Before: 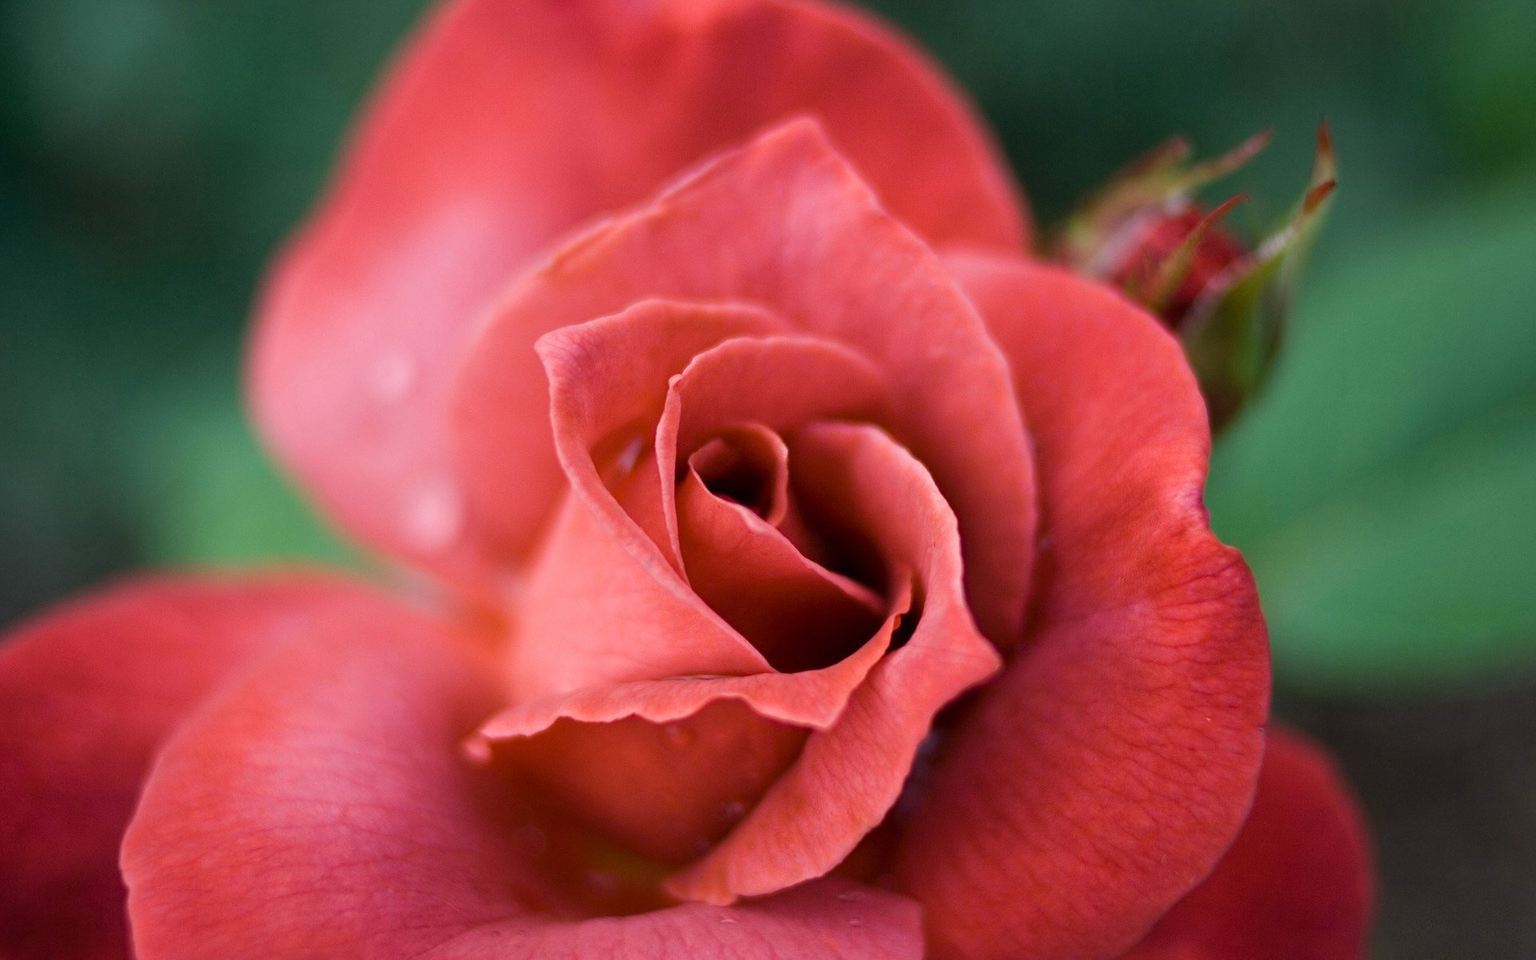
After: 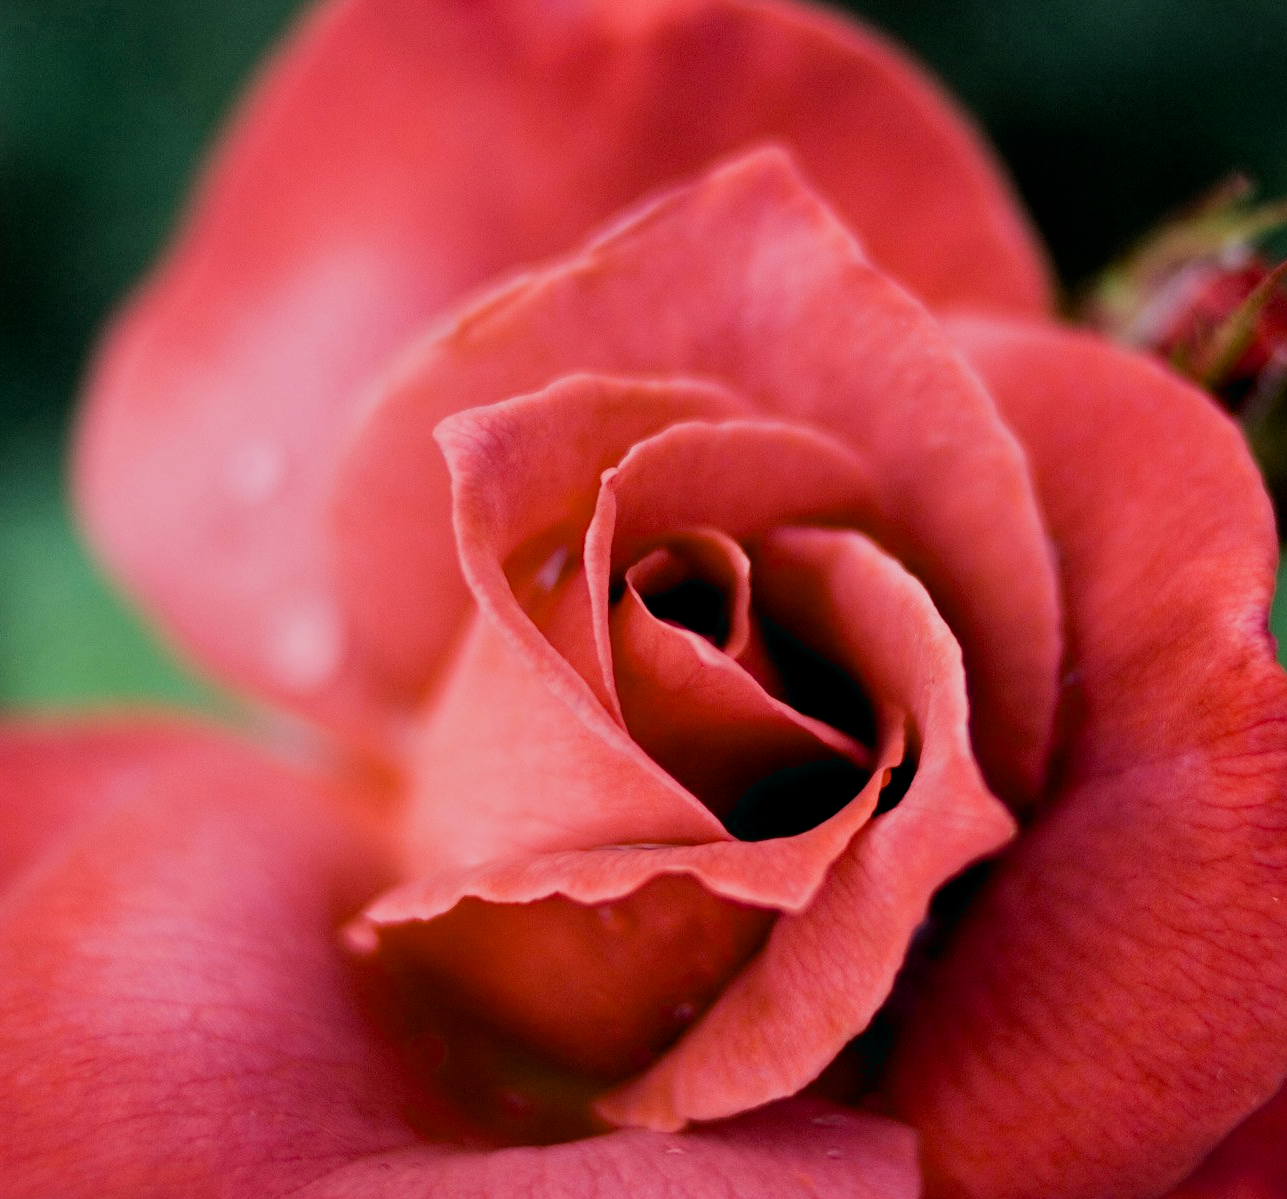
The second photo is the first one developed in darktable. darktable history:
crop and rotate: left 12.244%, right 20.712%
exposure: black level correction 0.009, compensate highlight preservation false
filmic rgb: black relative exposure -7.5 EV, white relative exposure 4.99 EV, hardness 3.32, contrast 1.3
